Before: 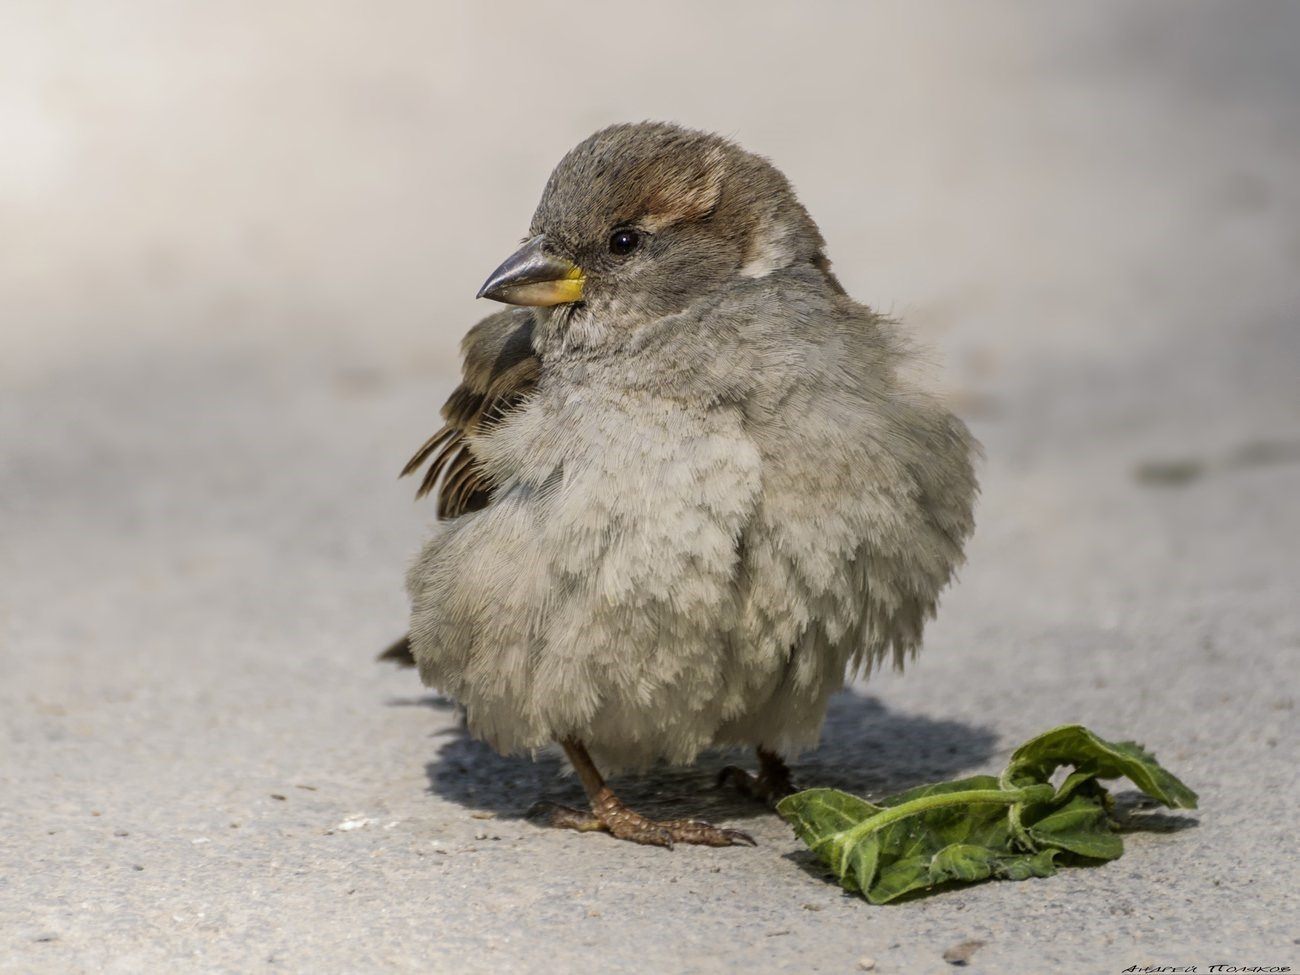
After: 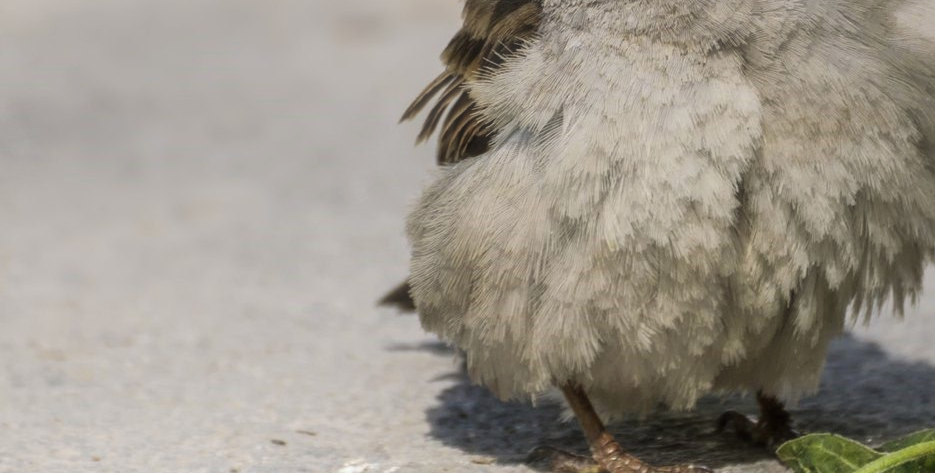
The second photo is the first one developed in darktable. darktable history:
haze removal: strength -0.103, adaptive false
crop: top 36.492%, right 28.005%, bottom 14.895%
